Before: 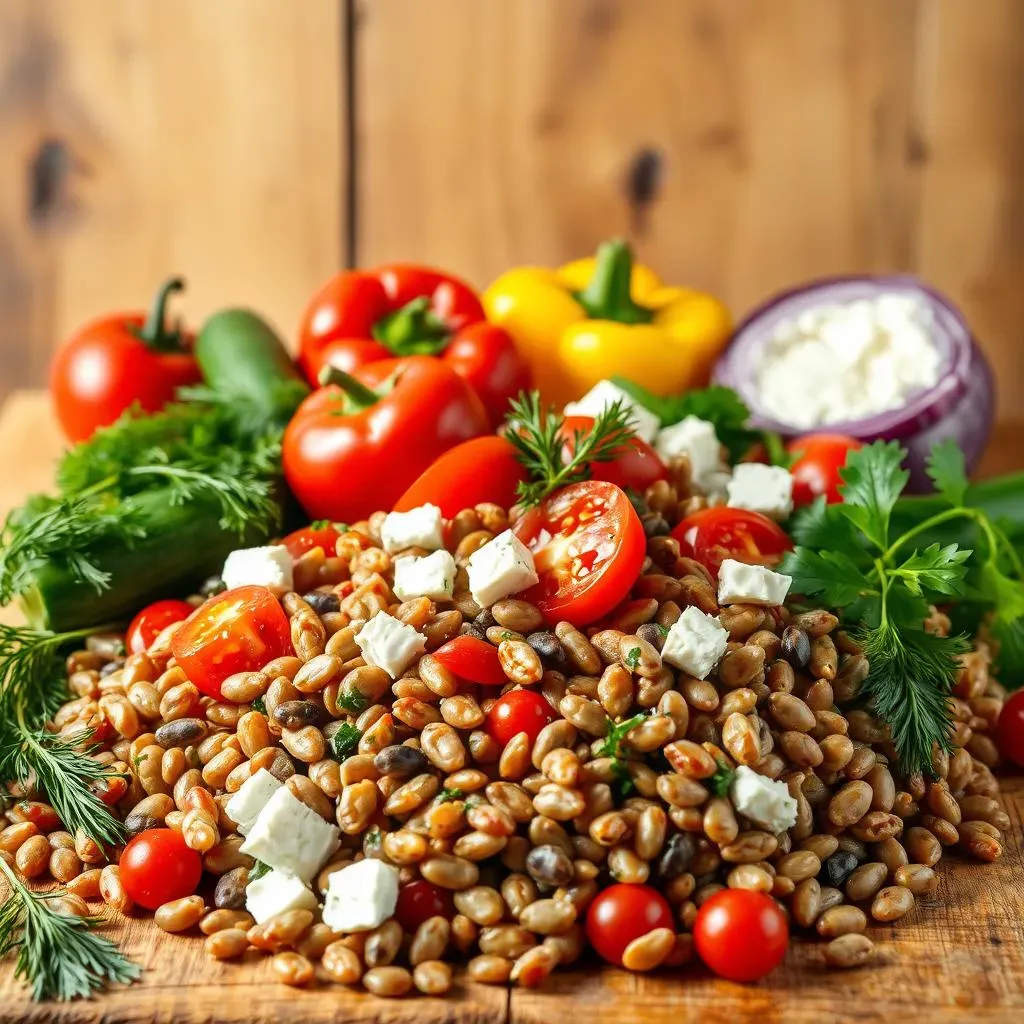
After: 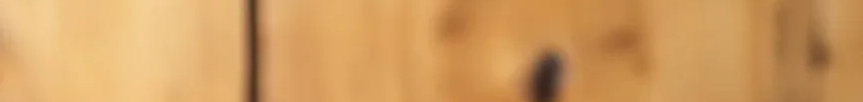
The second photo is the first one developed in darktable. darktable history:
crop and rotate: left 9.644%, top 9.491%, right 6.021%, bottom 80.509%
